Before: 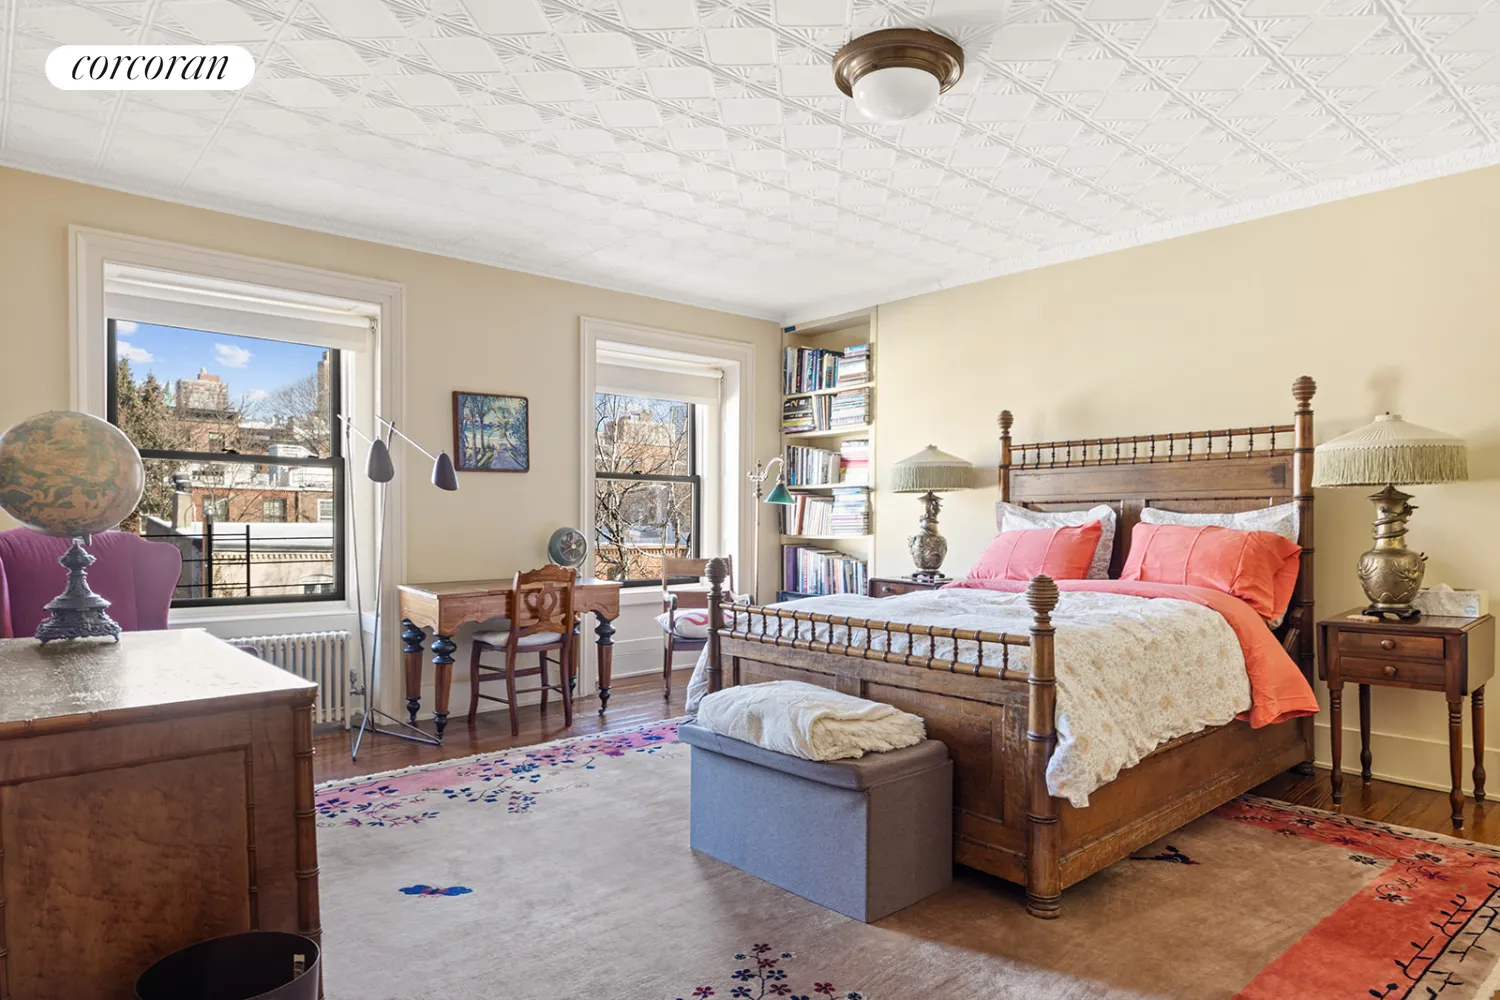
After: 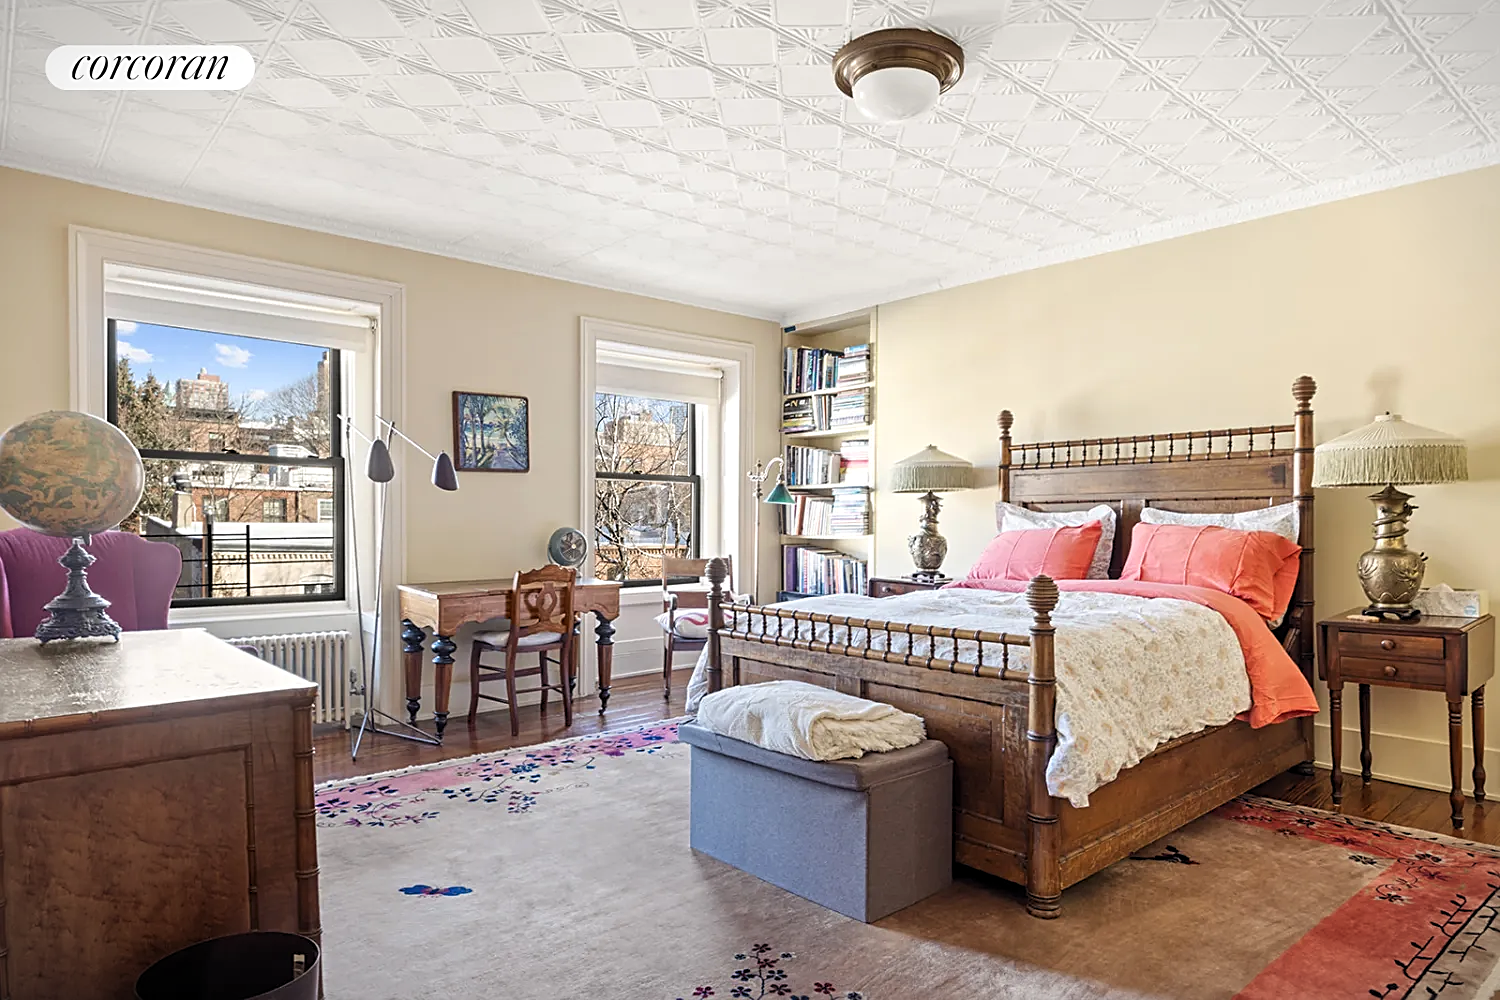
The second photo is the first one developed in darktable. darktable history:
sharpen: on, module defaults
levels: levels [0.016, 0.492, 0.969]
vignetting: fall-off start 100.87%, fall-off radius 65.34%, automatic ratio true, unbound false
